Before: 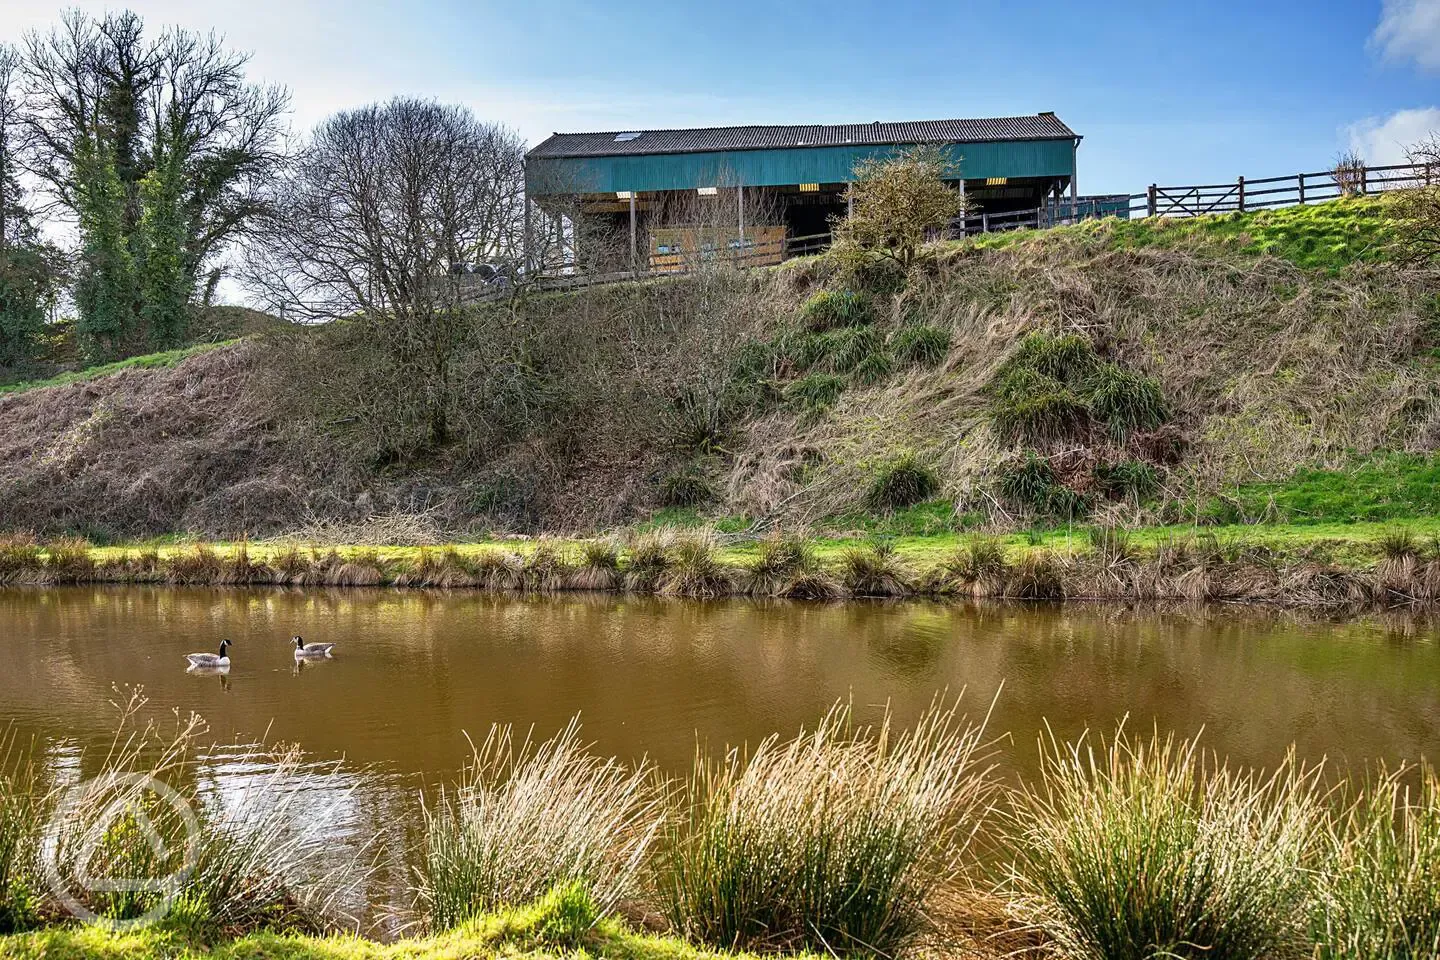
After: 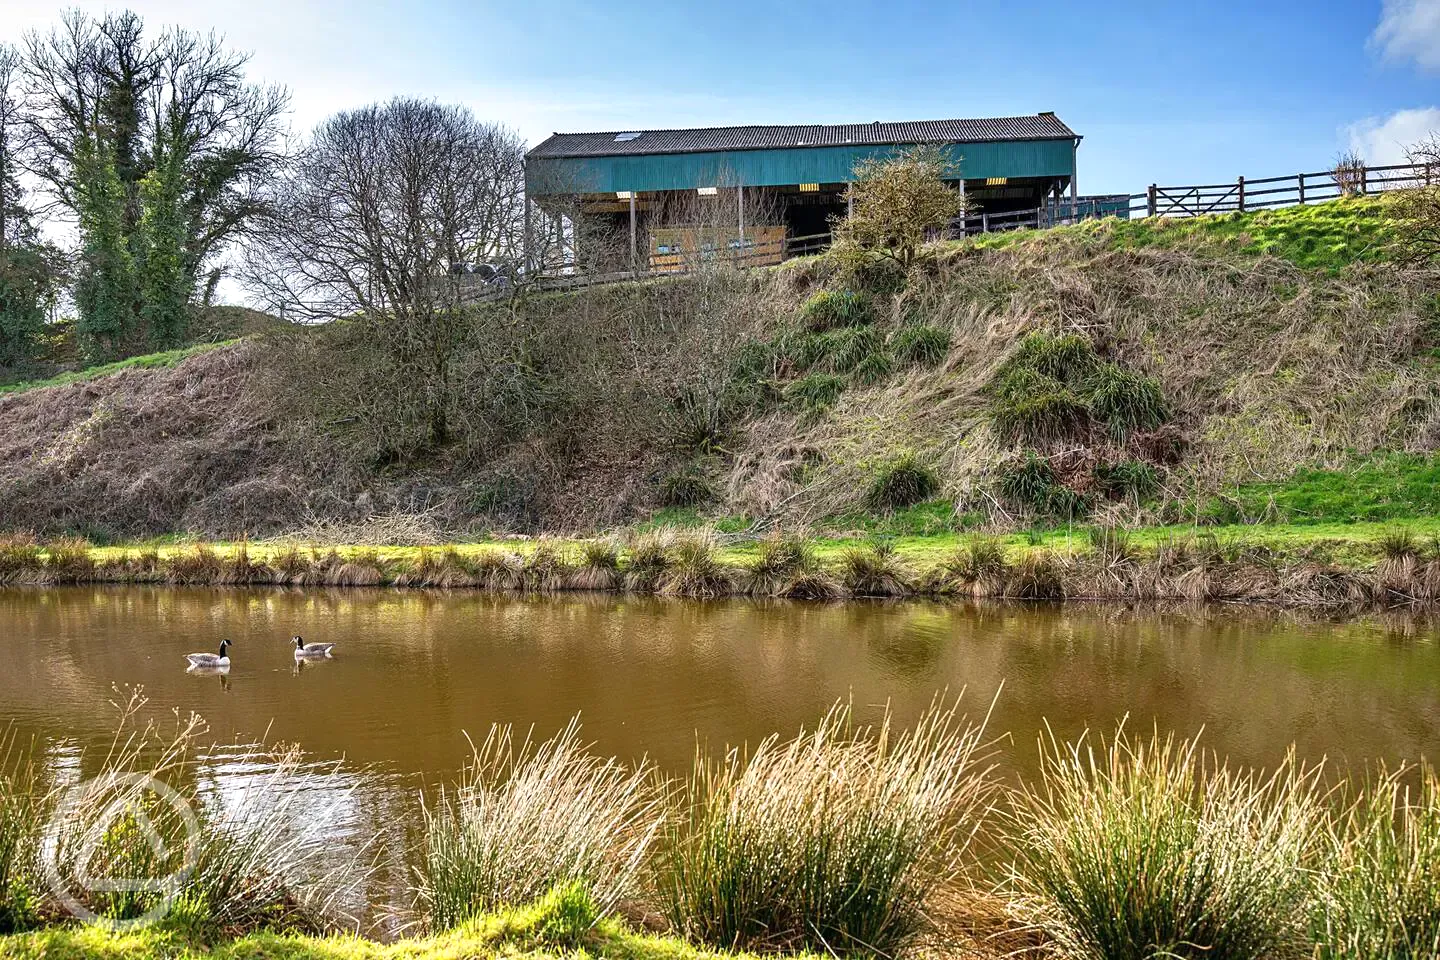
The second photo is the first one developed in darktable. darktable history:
exposure: exposure 0.177 EV, compensate exposure bias true, compensate highlight preservation false
